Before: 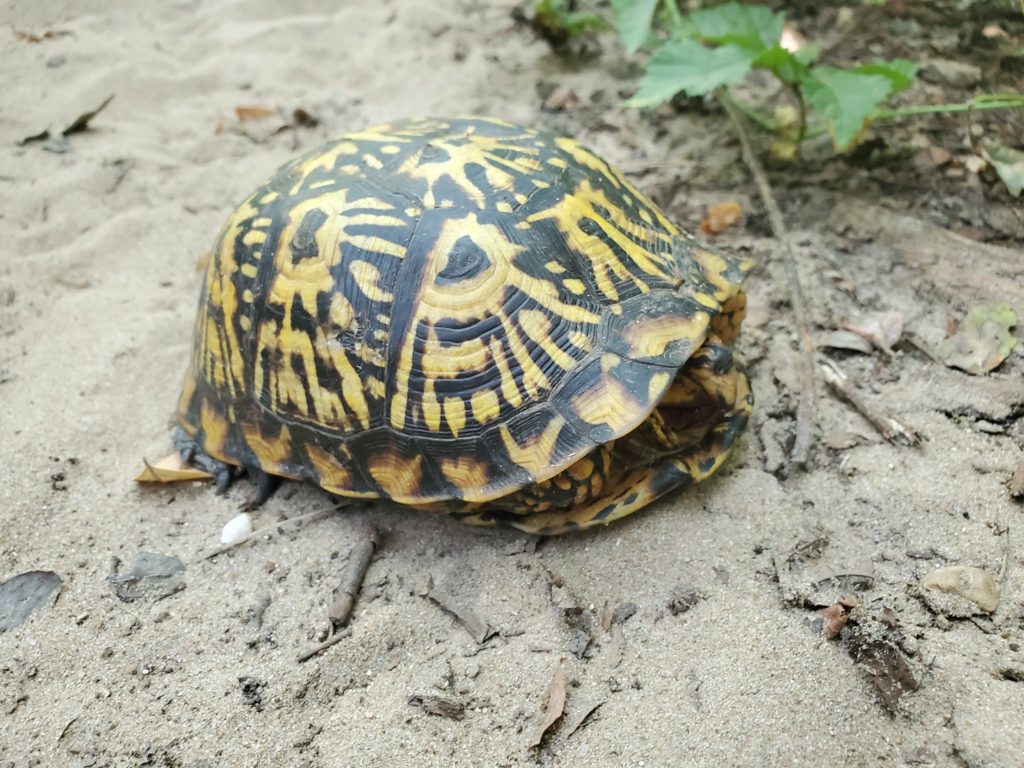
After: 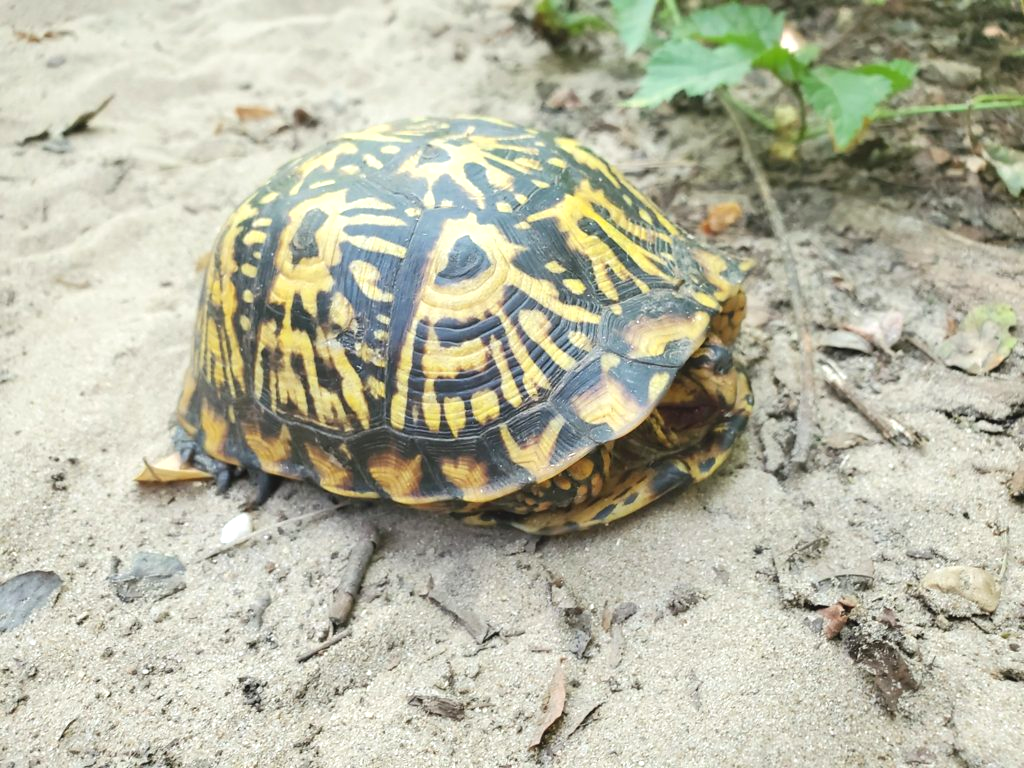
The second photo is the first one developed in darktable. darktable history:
exposure: exposure 0.556 EV, compensate highlight preservation false
contrast brightness saturation: contrast -0.11
